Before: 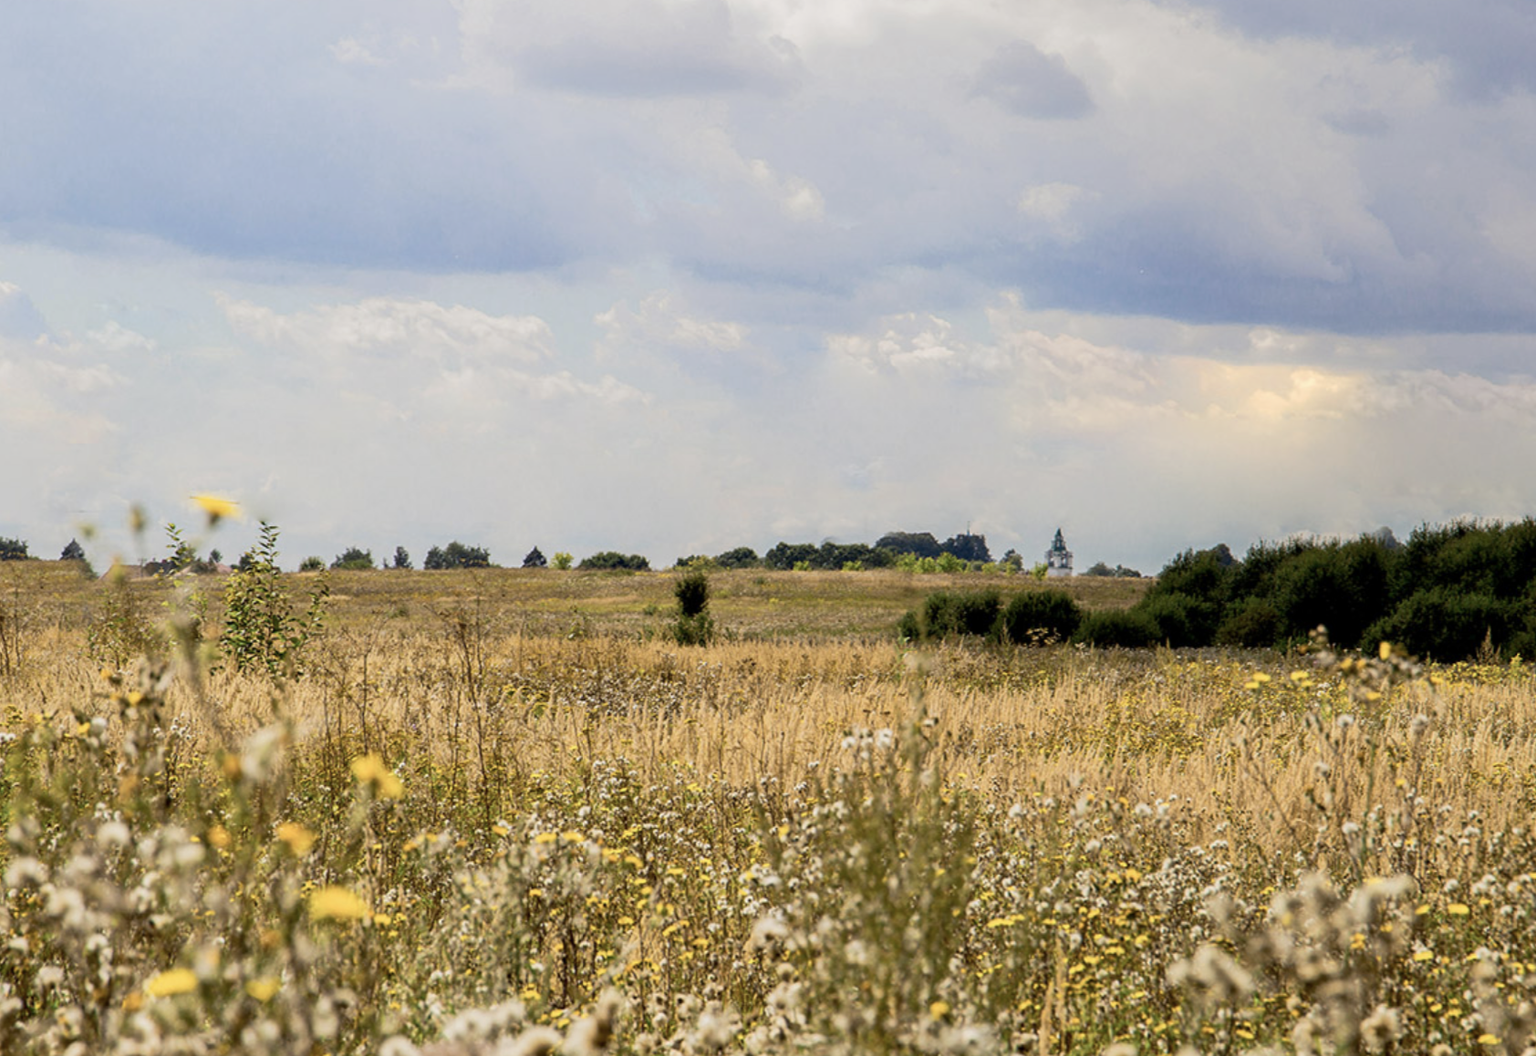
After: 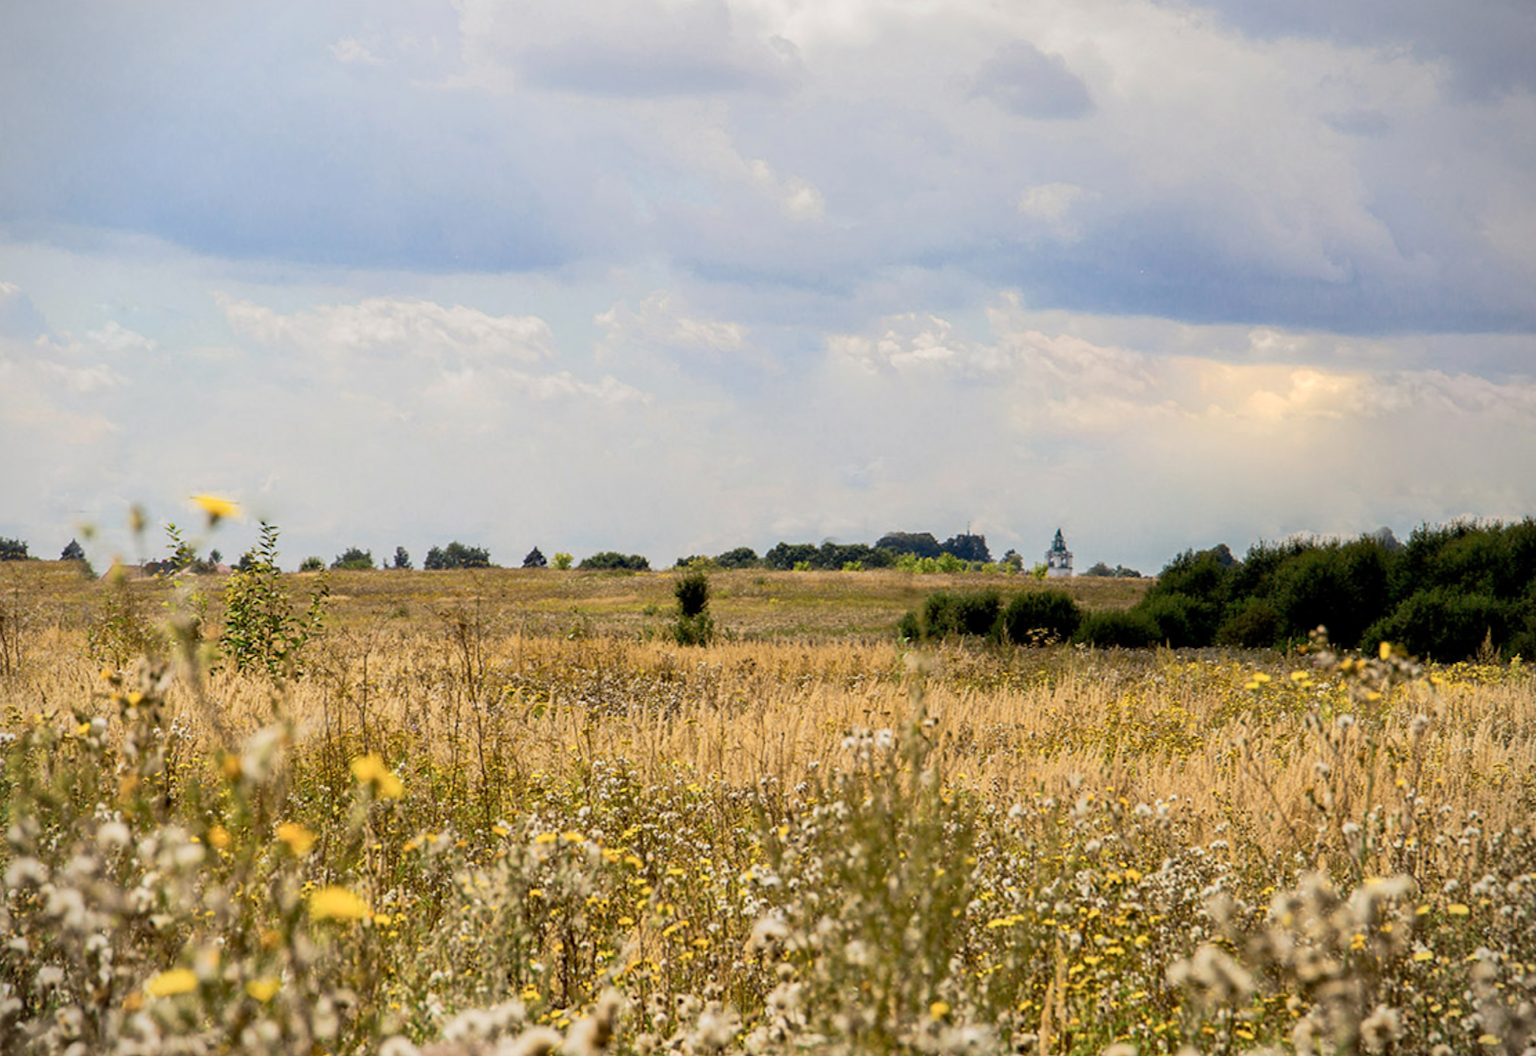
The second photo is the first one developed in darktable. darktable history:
exposure: exposure 0.027 EV, compensate exposure bias true, compensate highlight preservation false
vignetting: fall-off start 91.96%
